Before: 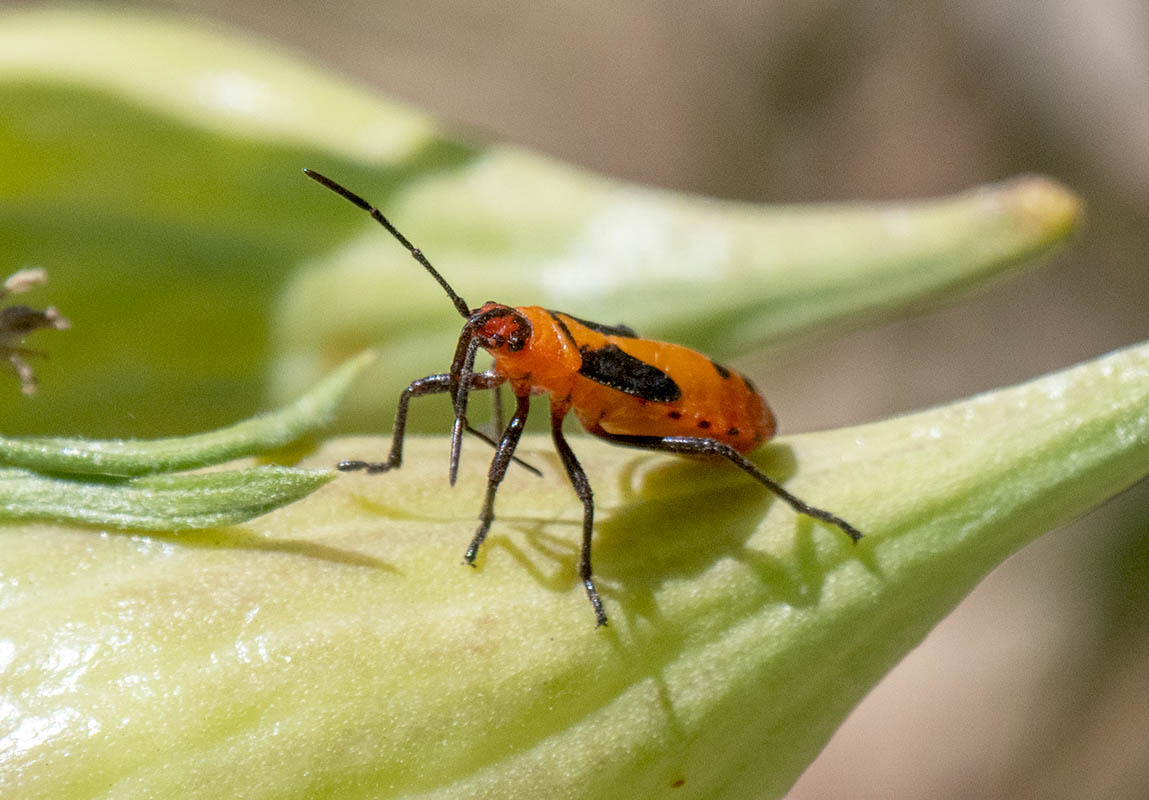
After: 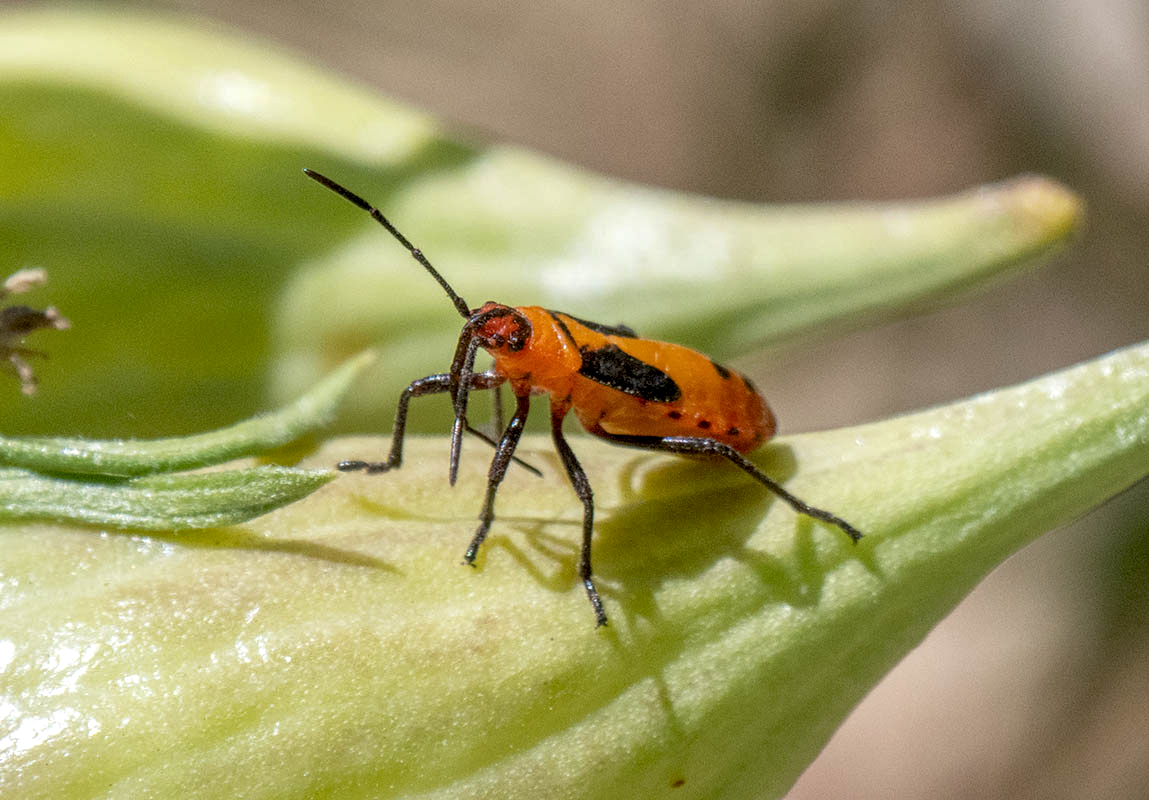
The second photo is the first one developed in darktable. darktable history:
shadows and highlights: shadows 10, white point adjustment 1, highlights -40
local contrast: on, module defaults
